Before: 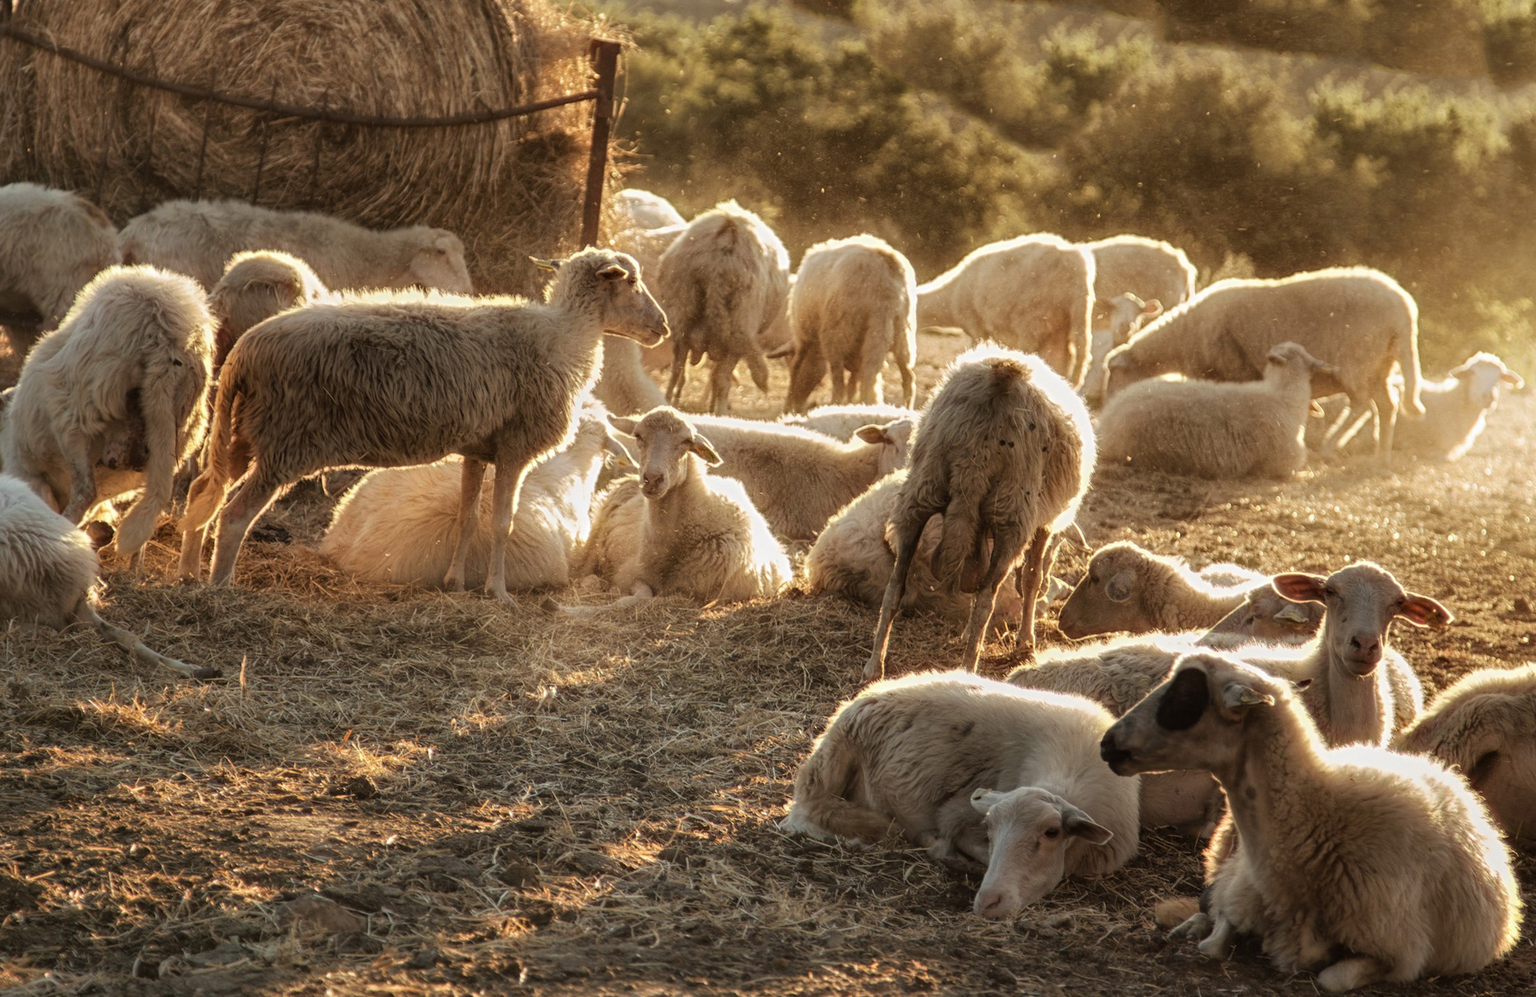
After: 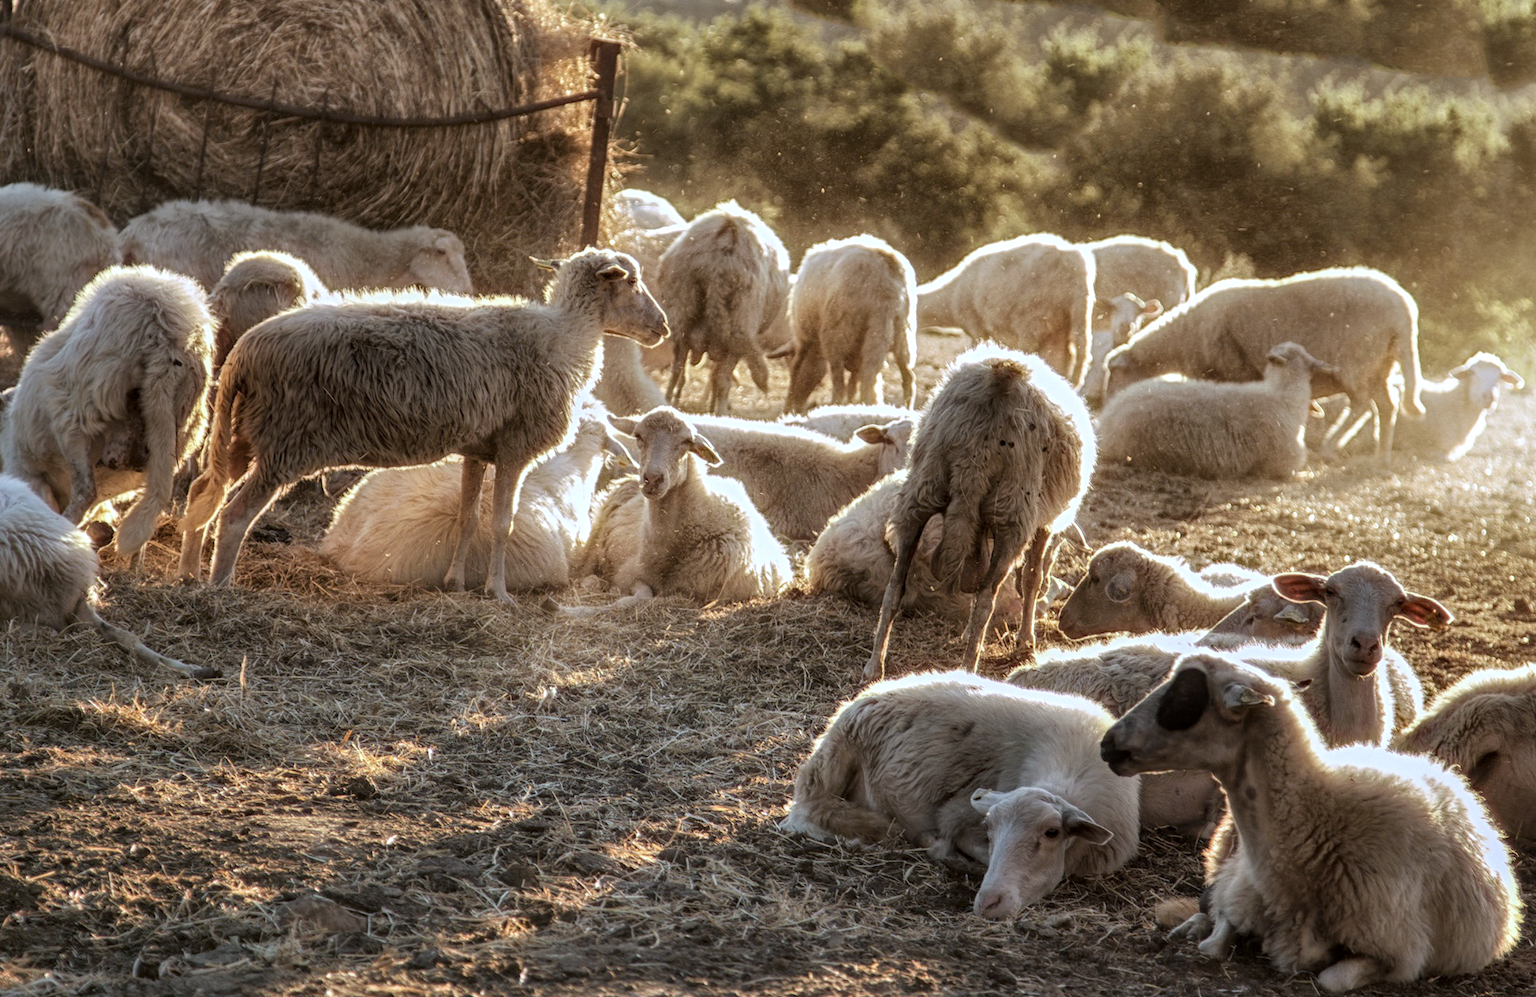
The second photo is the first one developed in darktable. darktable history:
white balance: red 0.948, green 1.02, blue 1.176
local contrast: on, module defaults
shadows and highlights: shadows 29.61, highlights -30.47, low approximation 0.01, soften with gaussian
